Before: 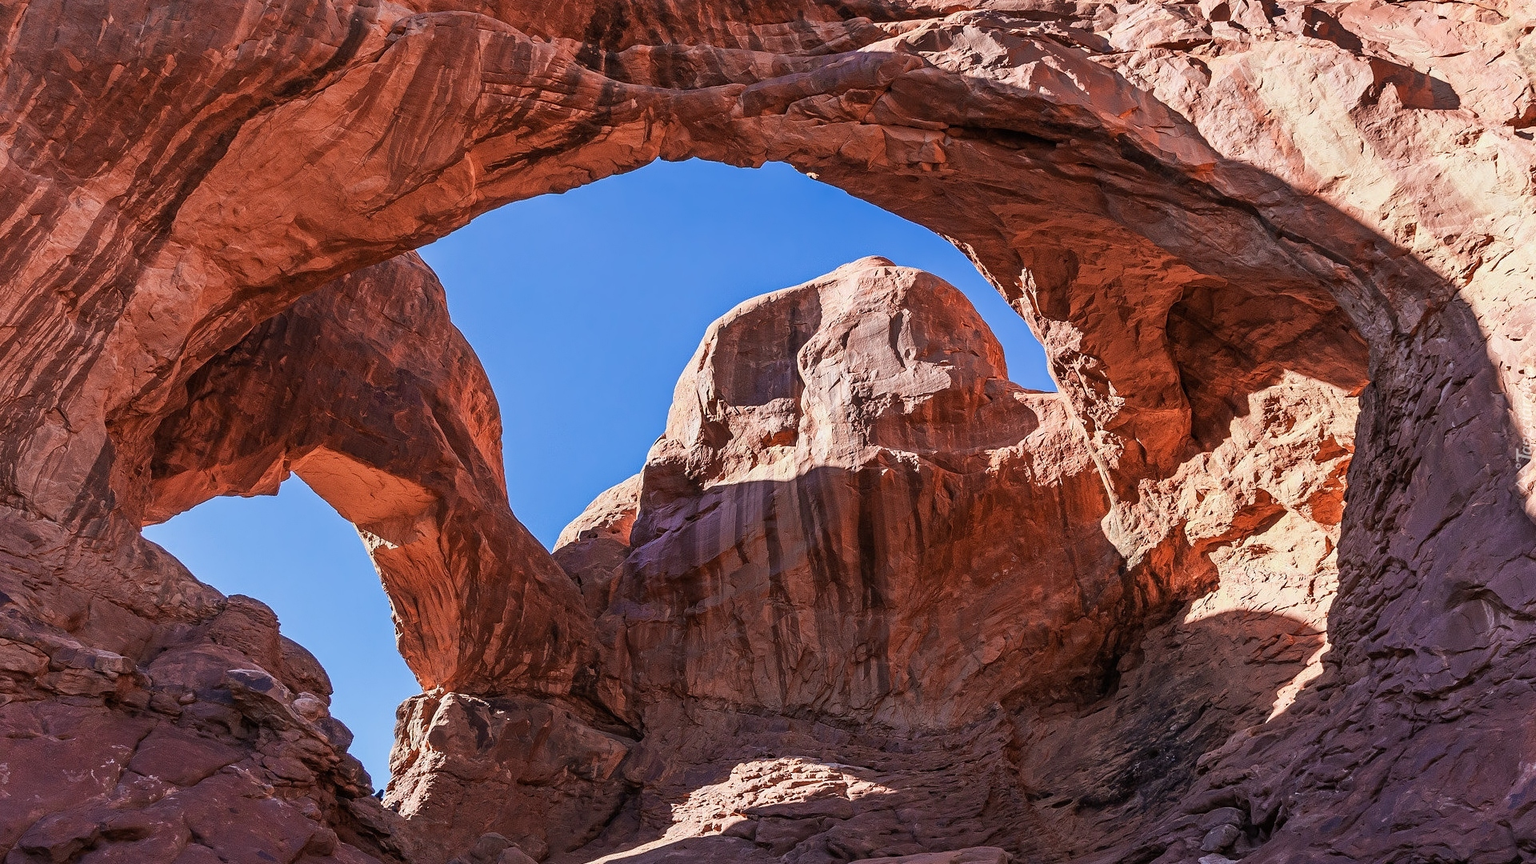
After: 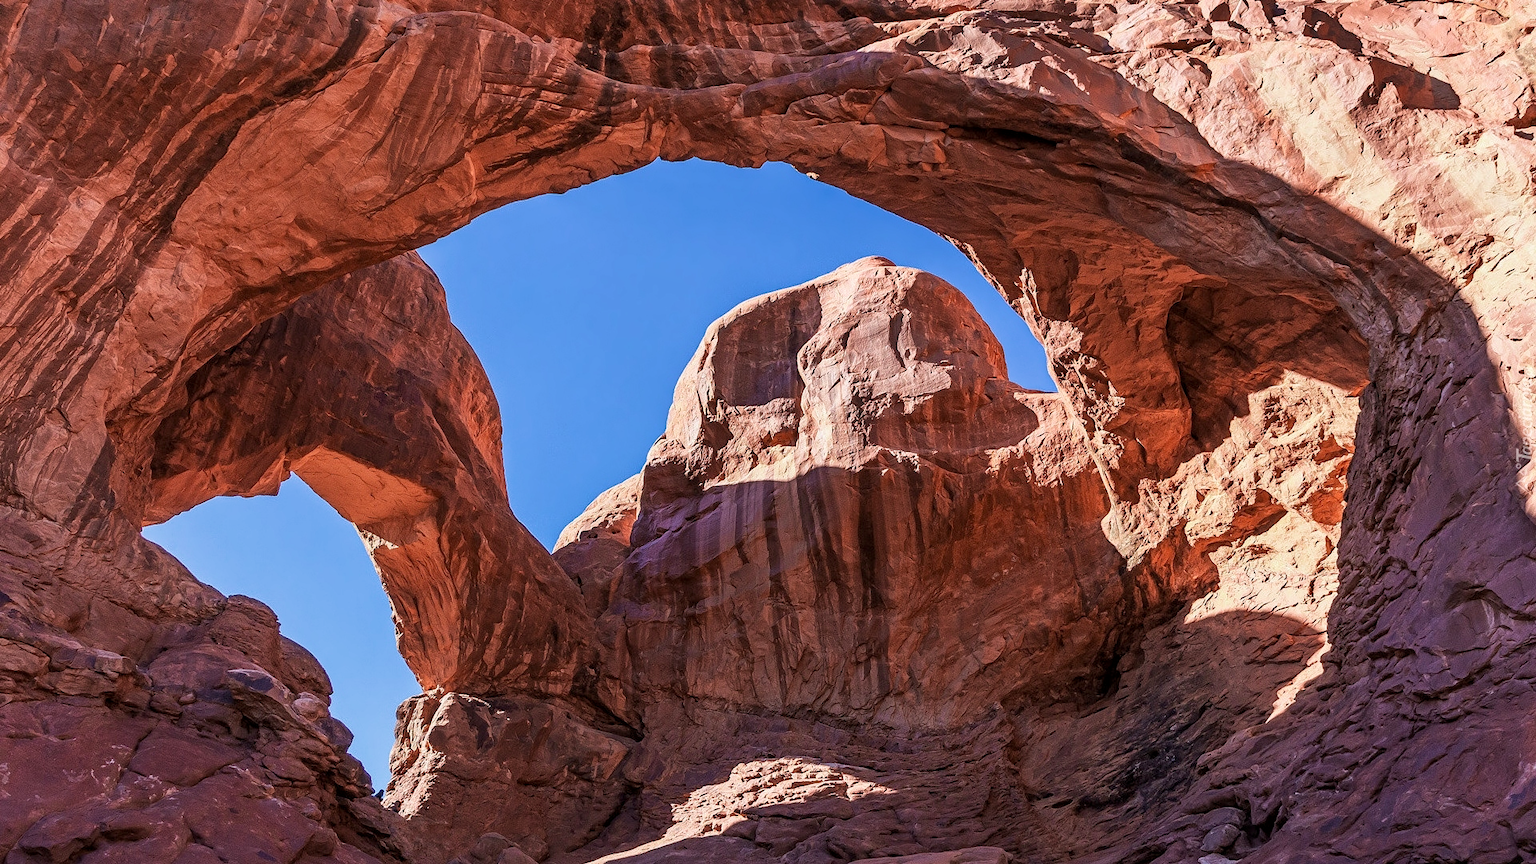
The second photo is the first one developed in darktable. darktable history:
local contrast: highlights 100%, shadows 98%, detail 119%, midtone range 0.2
velvia: on, module defaults
